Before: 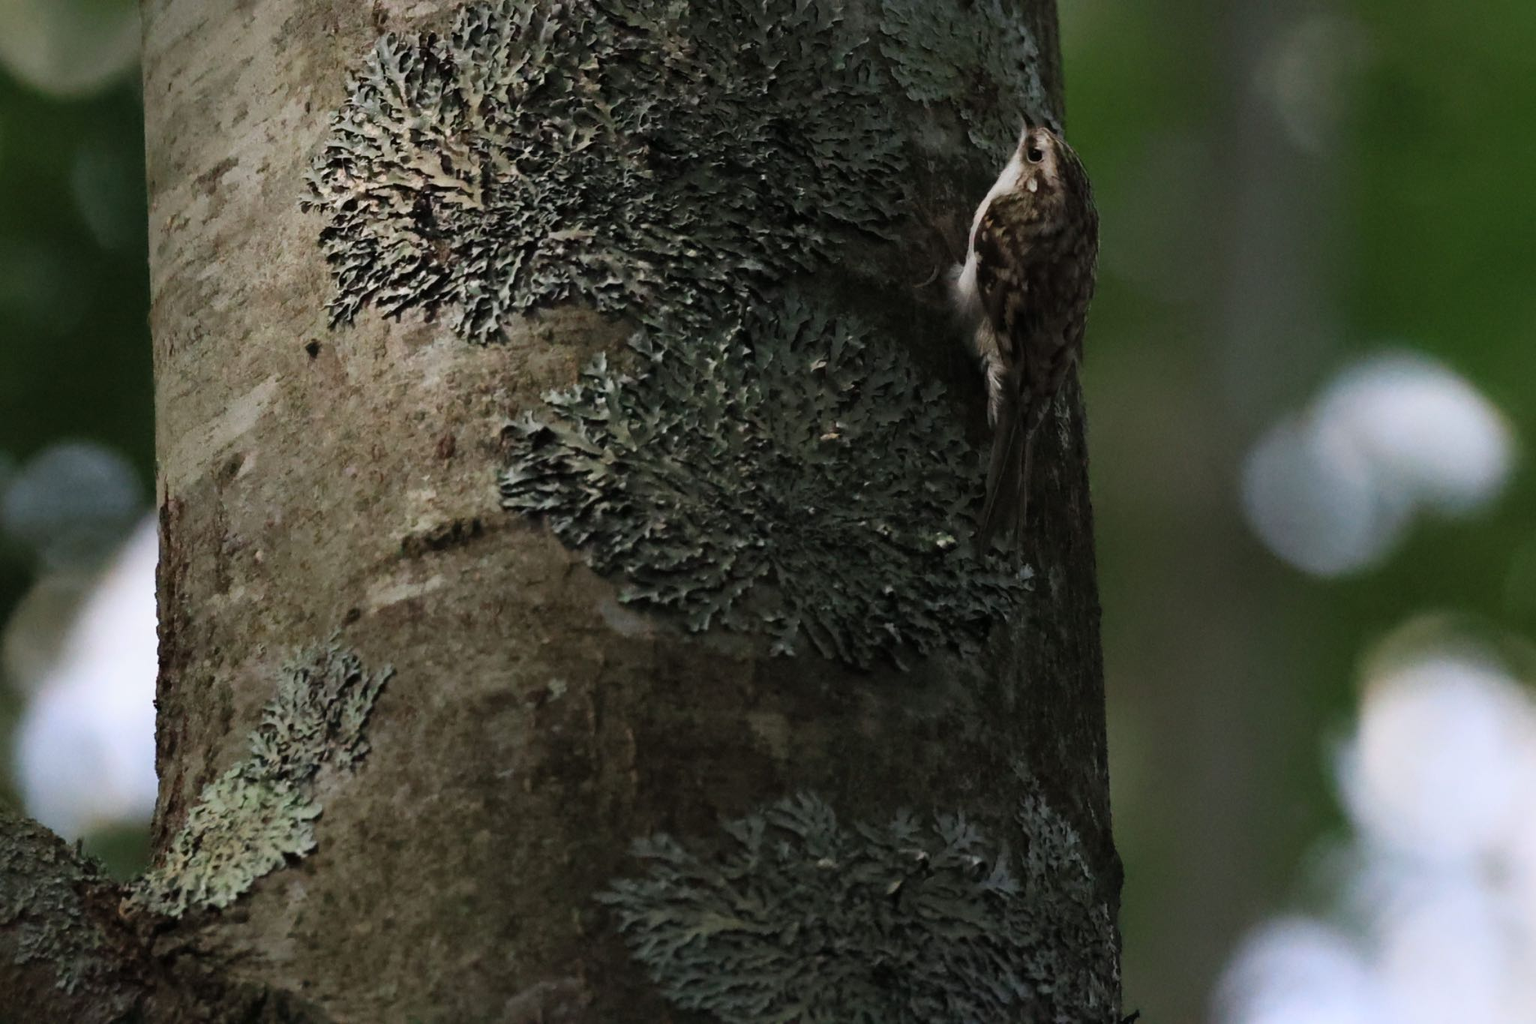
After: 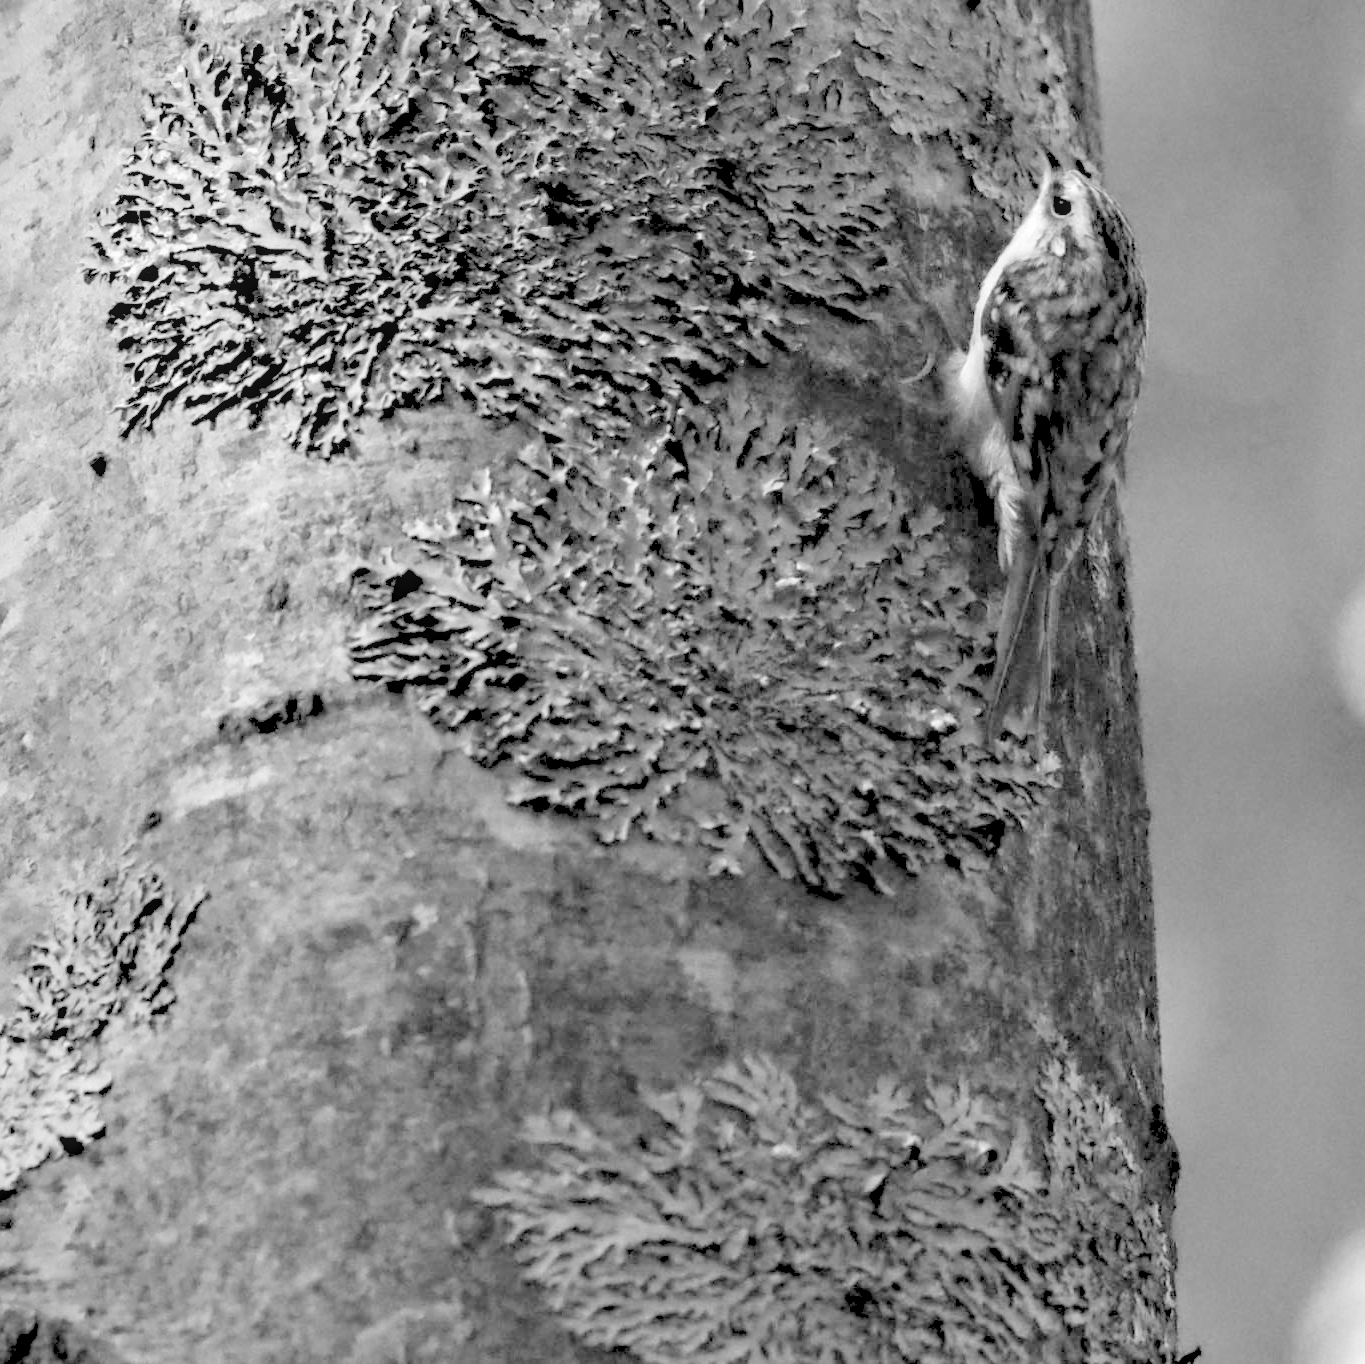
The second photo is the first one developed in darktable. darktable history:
contrast brightness saturation: brightness 1
contrast equalizer: y [[0.545, 0.572, 0.59, 0.59, 0.571, 0.545], [0.5 ×6], [0.5 ×6], [0 ×6], [0 ×6]]
monochrome: a 32, b 64, size 2.3
crop and rotate: left 15.546%, right 17.787%
local contrast: on, module defaults
